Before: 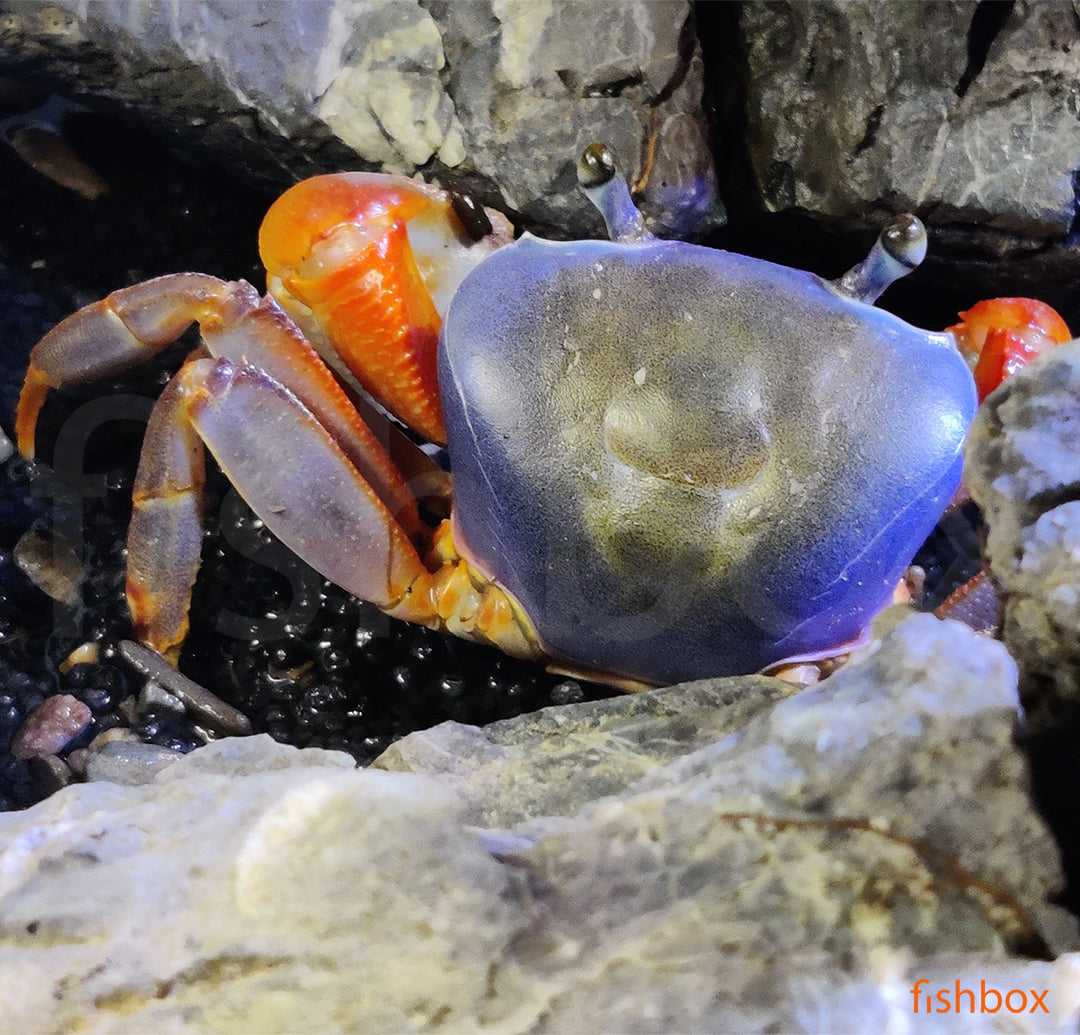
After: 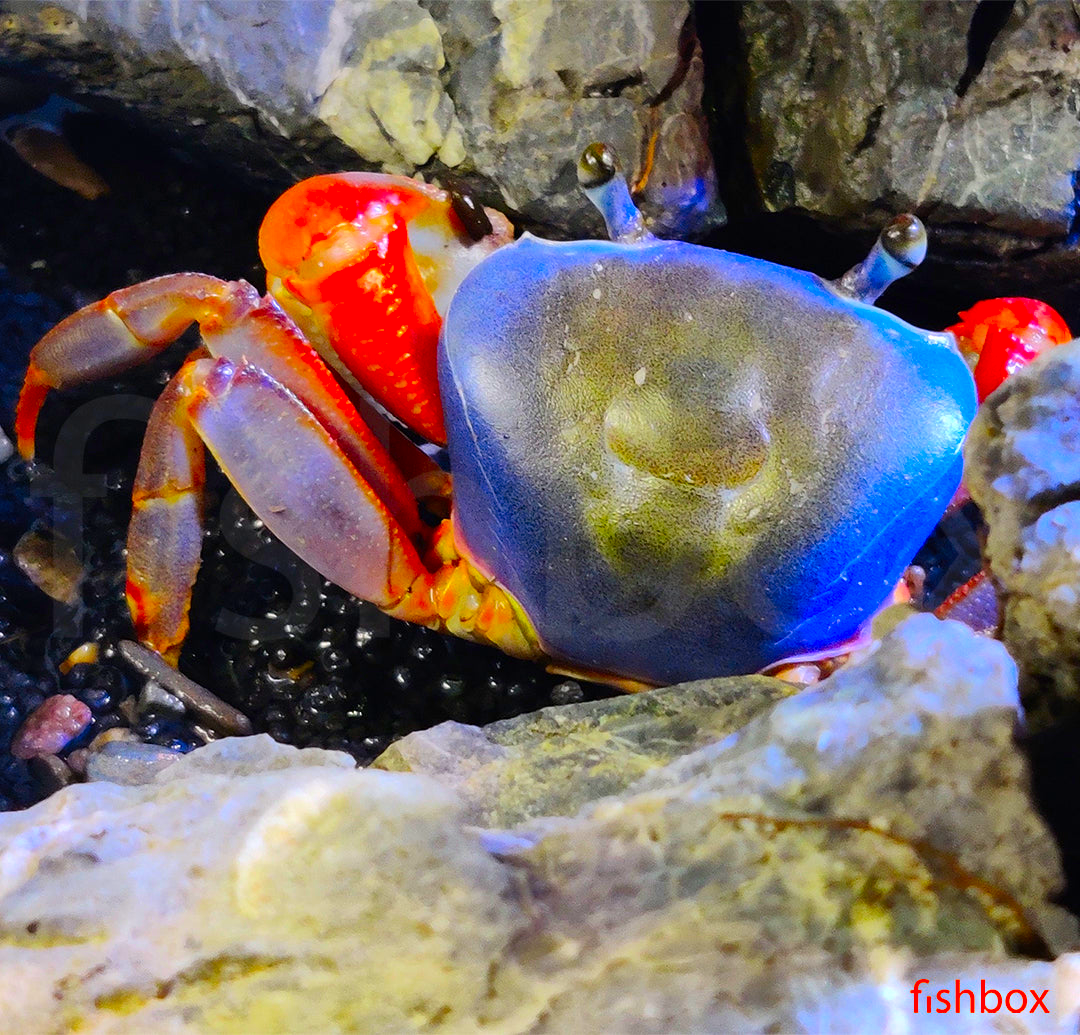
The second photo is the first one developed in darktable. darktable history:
color correction: highlights b* 0.049, saturation 2.14
